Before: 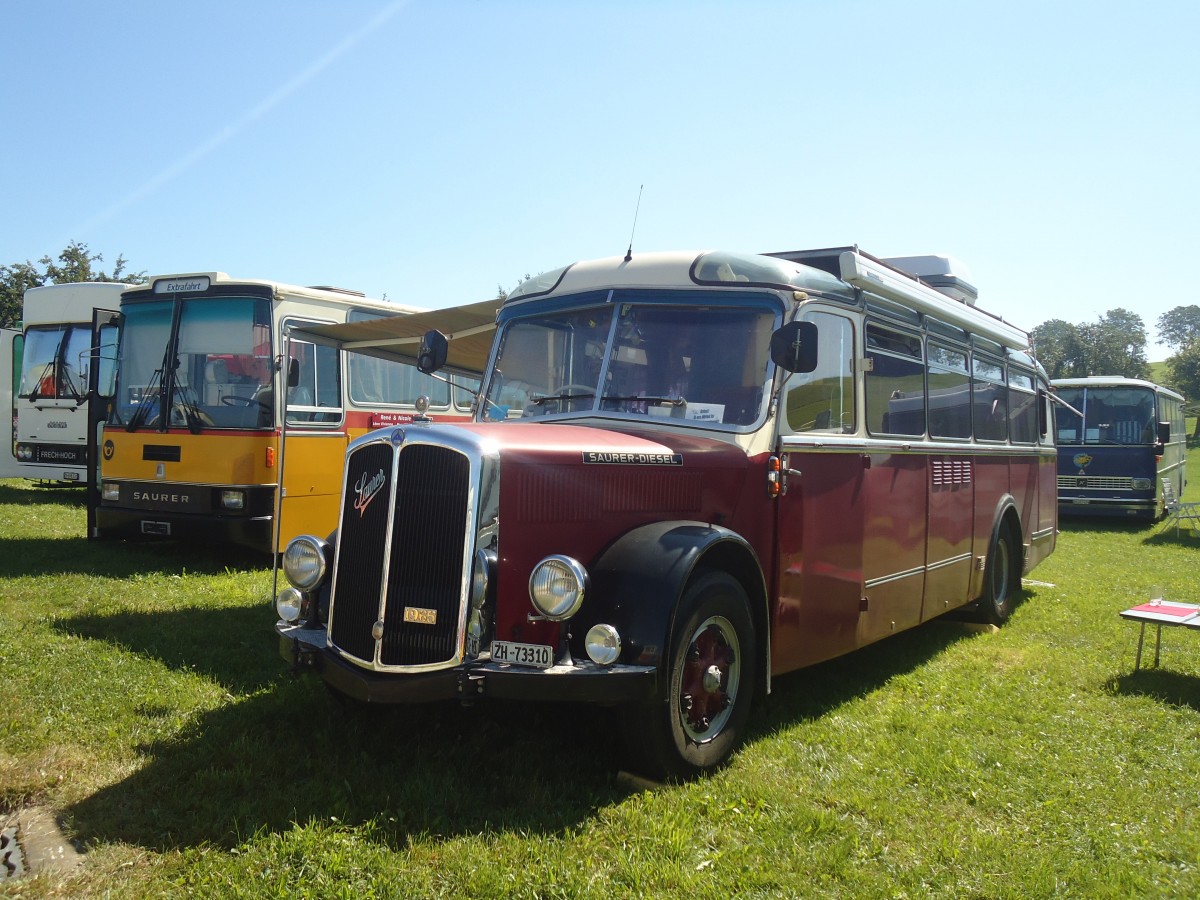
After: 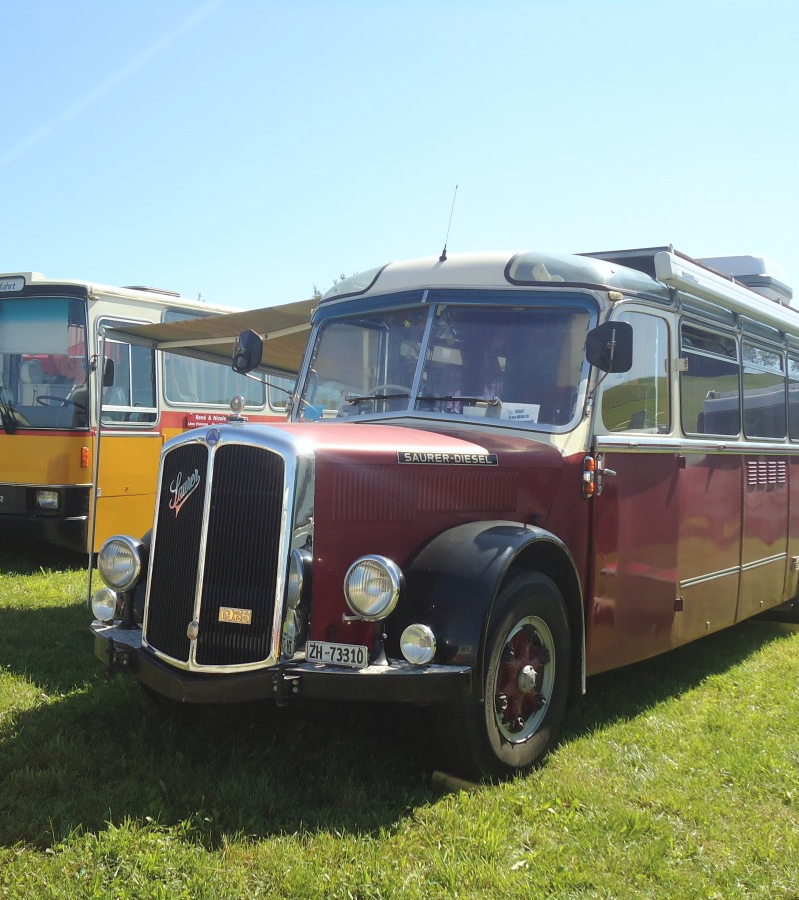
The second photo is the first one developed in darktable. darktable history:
crop: left 15.419%, right 17.914%
contrast brightness saturation: brightness 0.13
white balance: red 0.988, blue 1.017
